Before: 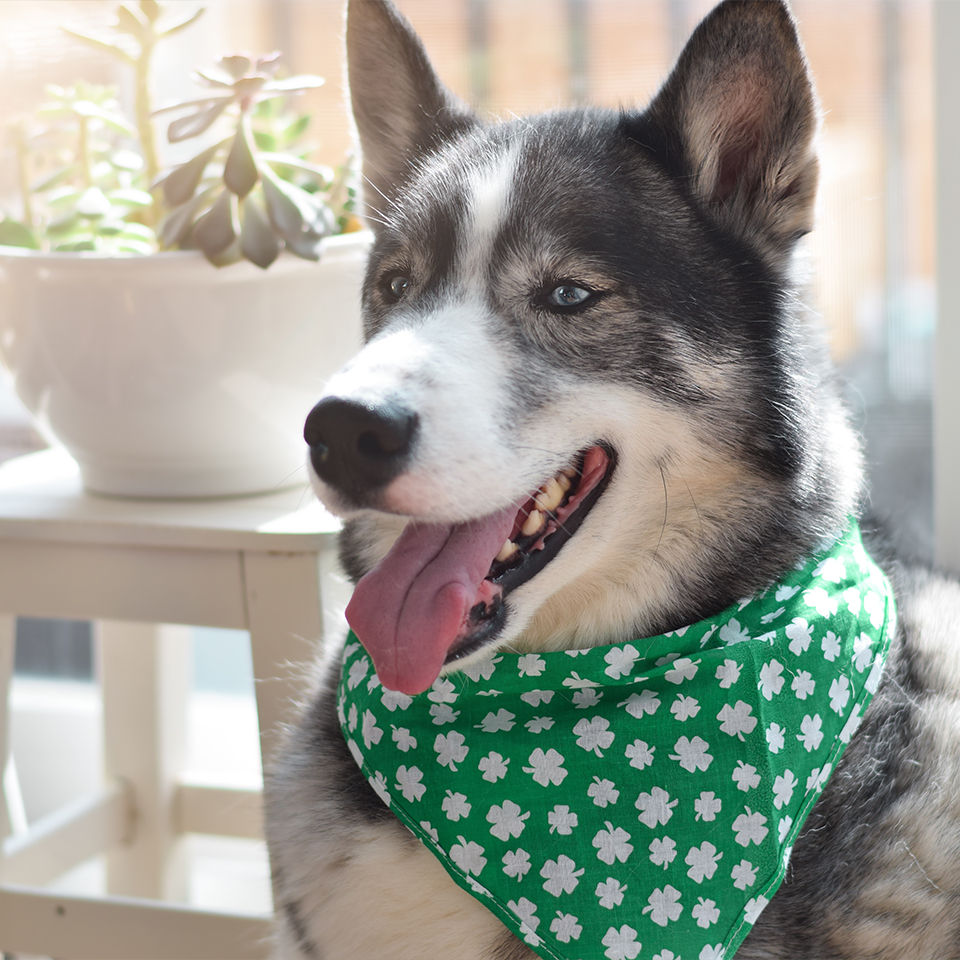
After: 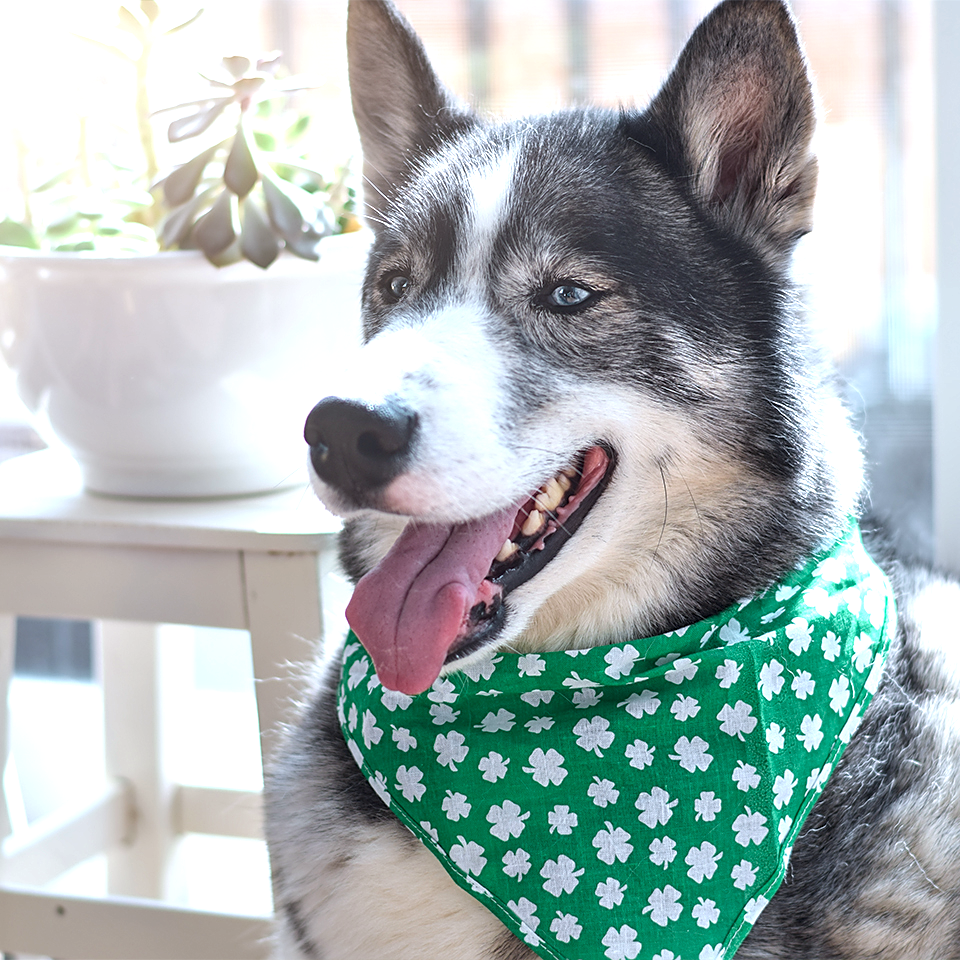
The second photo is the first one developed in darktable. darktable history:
local contrast: detail 130%
color calibration: x 0.367, y 0.379, temperature 4391.5 K
exposure: black level correction 0, exposure 0.498 EV, compensate exposure bias true, compensate highlight preservation false
sharpen: on, module defaults
